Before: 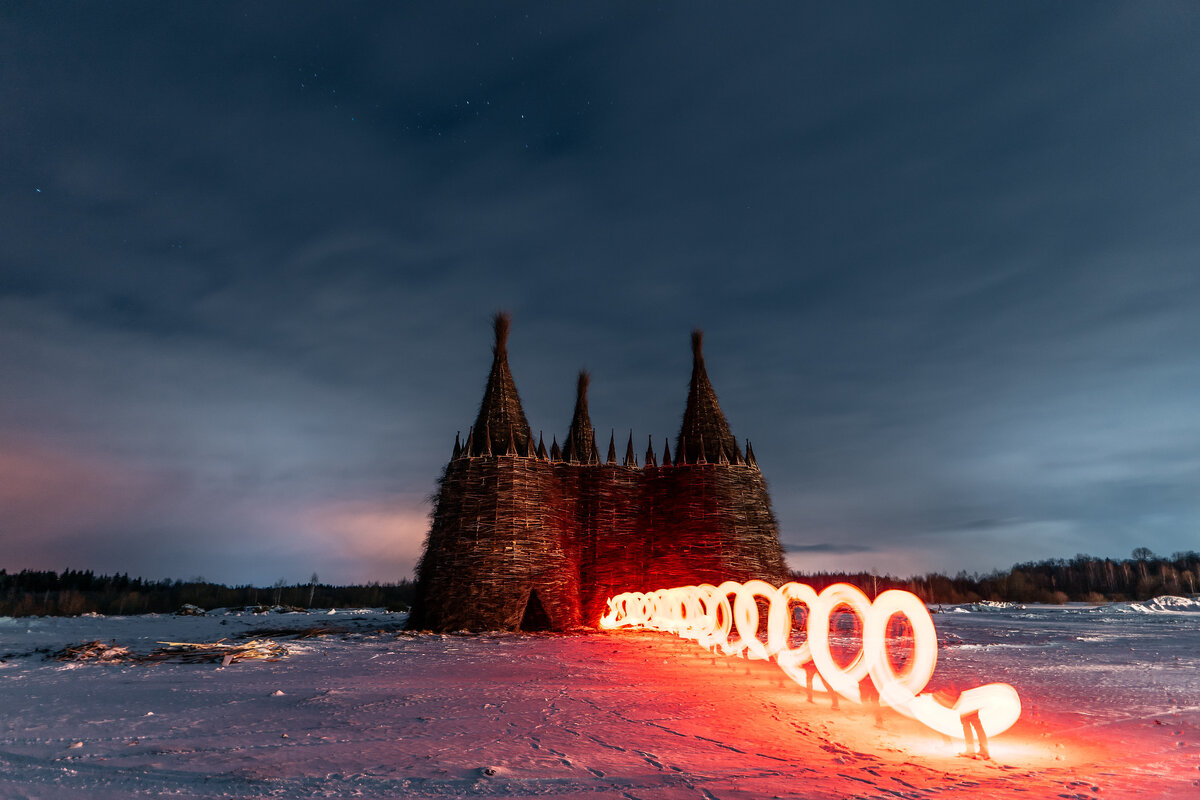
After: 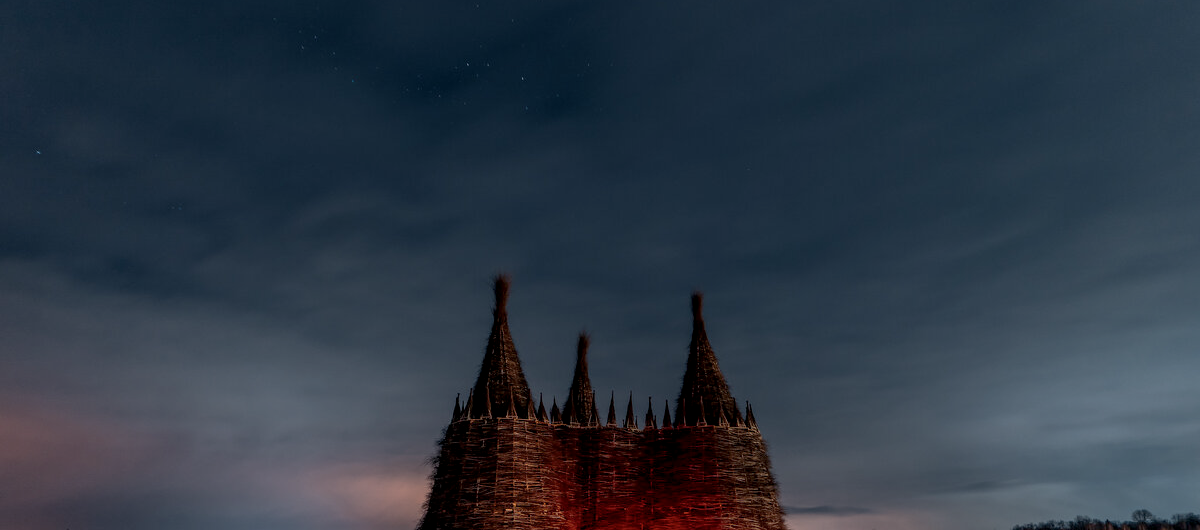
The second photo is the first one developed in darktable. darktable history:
local contrast: on, module defaults
crop and rotate: top 4.827%, bottom 28.921%
base curve: curves: ch0 [(0, 0) (0.826, 0.587) (1, 1)], preserve colors none
